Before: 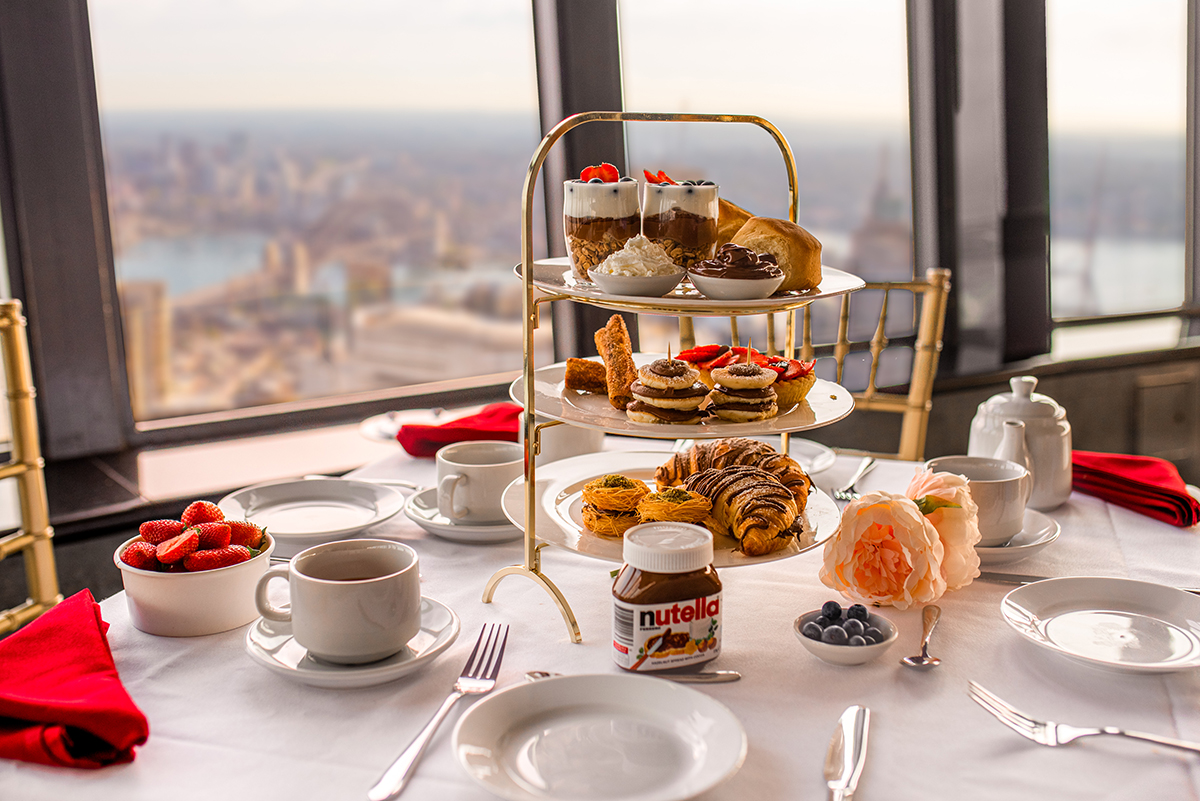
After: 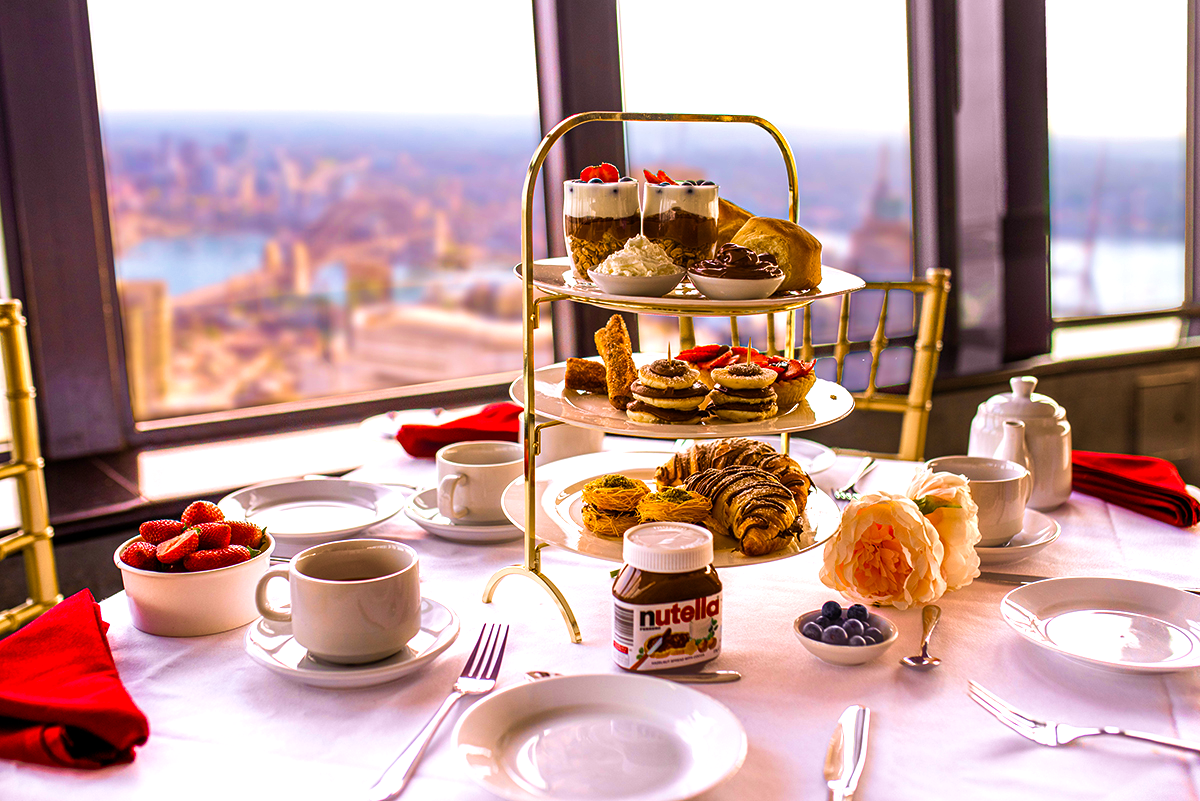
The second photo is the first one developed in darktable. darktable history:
velvia: strength 74%
white balance: red 0.984, blue 1.059
color balance rgb: linear chroma grading › global chroma 16.62%, perceptual saturation grading › highlights -8.63%, perceptual saturation grading › mid-tones 18.66%, perceptual saturation grading › shadows 28.49%, perceptual brilliance grading › highlights 14.22%, perceptual brilliance grading › shadows -18.96%, global vibrance 27.71%
